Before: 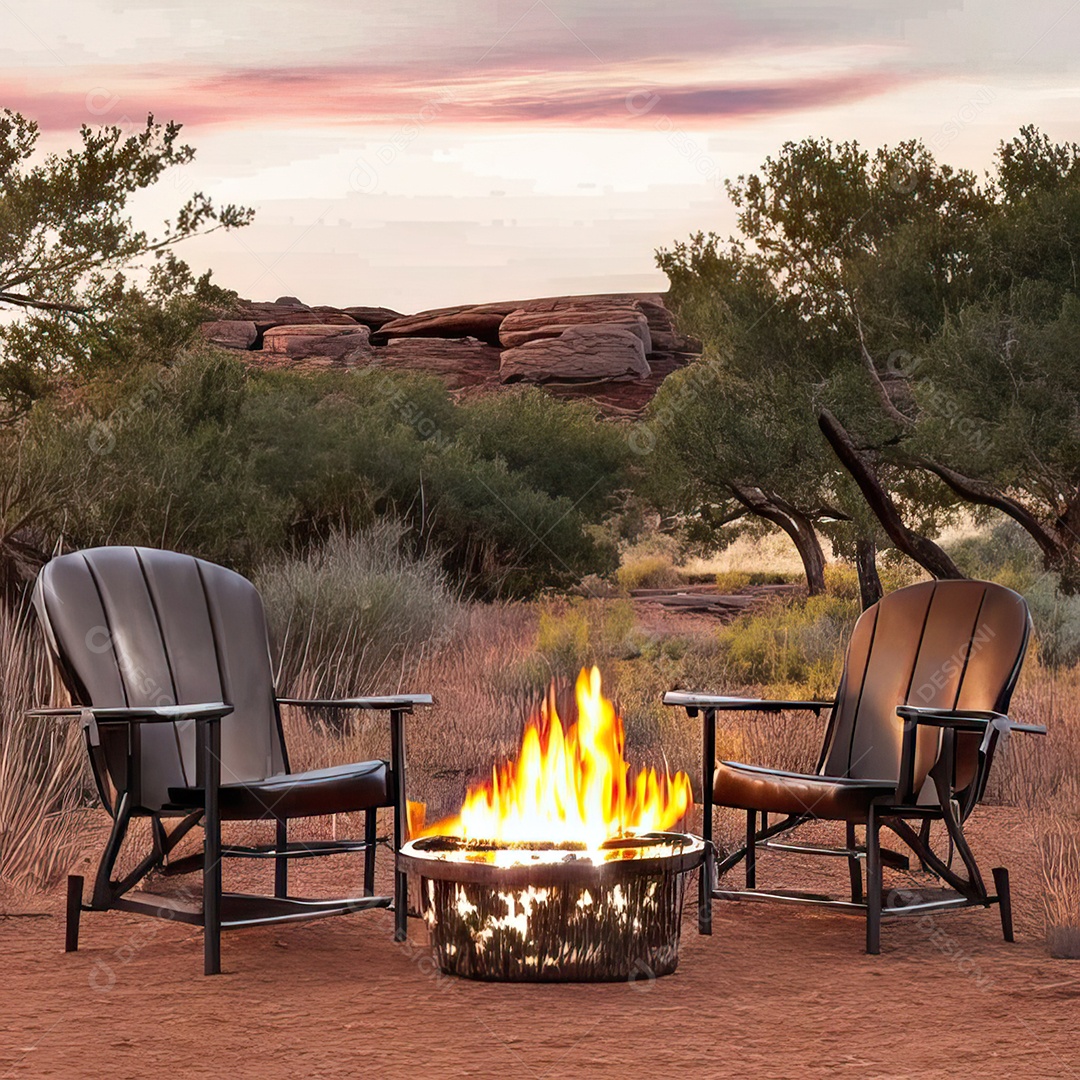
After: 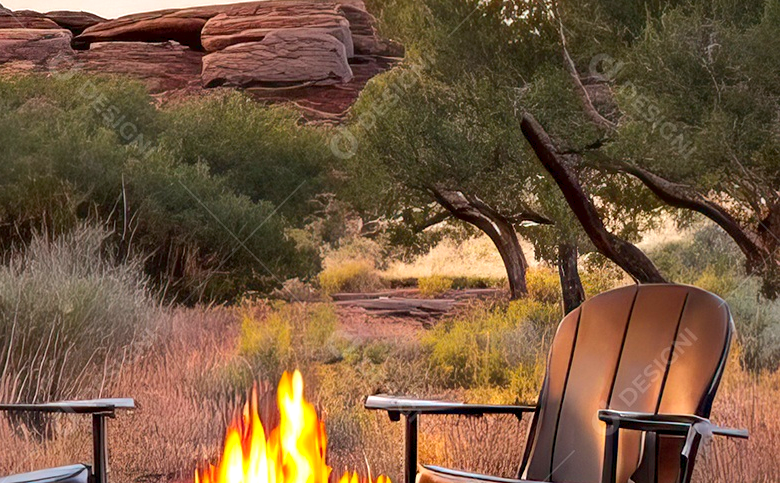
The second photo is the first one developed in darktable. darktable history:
tone curve: curves: ch0 [(0, 0) (0.003, 0.018) (0.011, 0.024) (0.025, 0.038) (0.044, 0.067) (0.069, 0.098) (0.1, 0.13) (0.136, 0.165) (0.177, 0.205) (0.224, 0.249) (0.277, 0.304) (0.335, 0.365) (0.399, 0.432) (0.468, 0.505) (0.543, 0.579) (0.623, 0.652) (0.709, 0.725) (0.801, 0.802) (0.898, 0.876) (1, 1)]
crop and rotate: left 27.706%, top 27.428%, bottom 27.802%
color balance rgb: power › hue 74.08°, perceptual saturation grading › global saturation 4.881%, global vibrance 20%
exposure: black level correction 0.001, exposure 0.296 EV, compensate highlight preservation false
